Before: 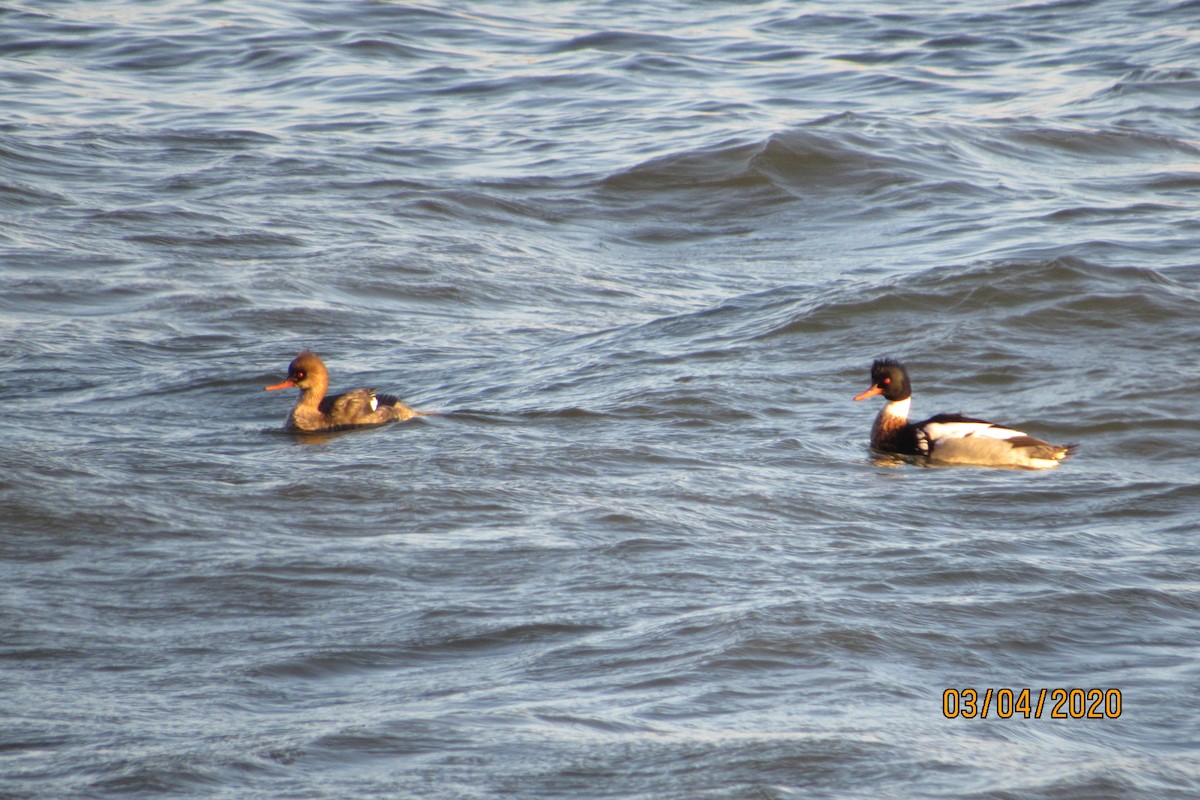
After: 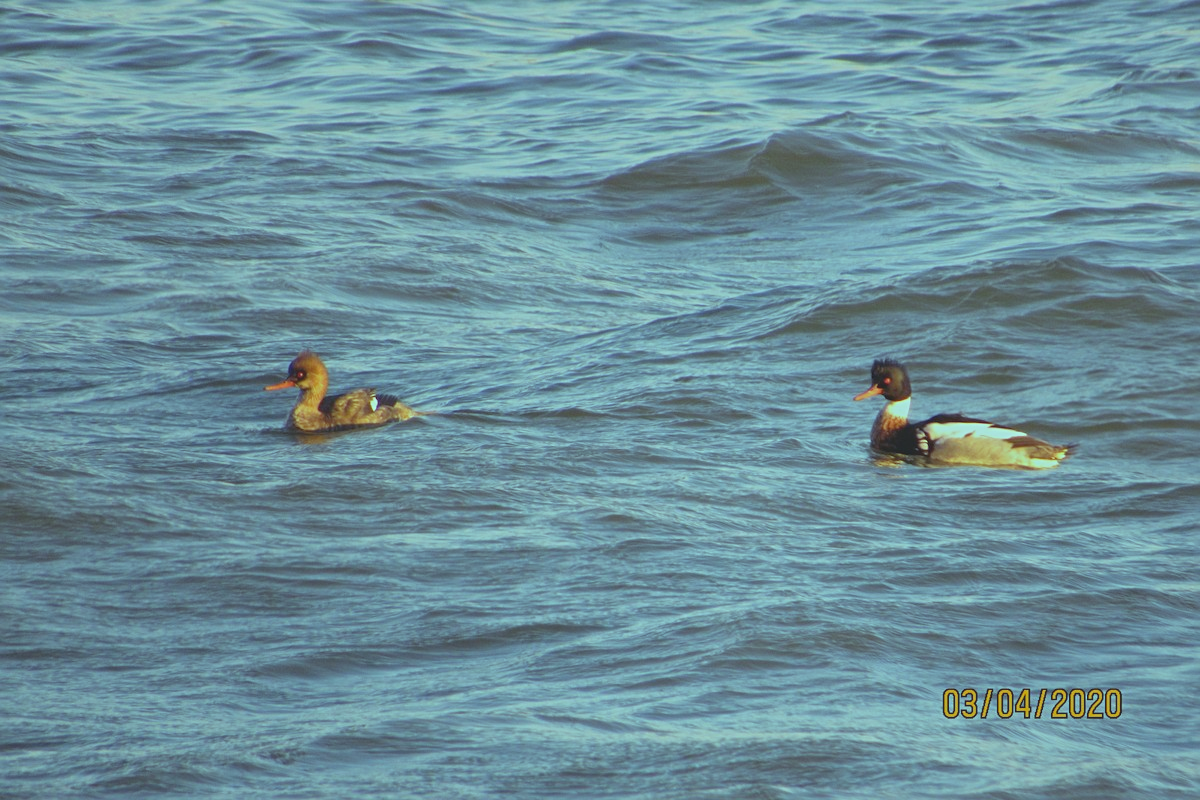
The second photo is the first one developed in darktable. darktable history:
sharpen: radius 2.167, amount 0.381, threshold 0
color balance: mode lift, gamma, gain (sRGB), lift [0.997, 0.979, 1.021, 1.011], gamma [1, 1.084, 0.916, 0.998], gain [1, 0.87, 1.13, 1.101], contrast 4.55%, contrast fulcrum 38.24%, output saturation 104.09%
contrast brightness saturation: contrast -0.28
exposure: exposure -0.242 EV, compensate highlight preservation false
